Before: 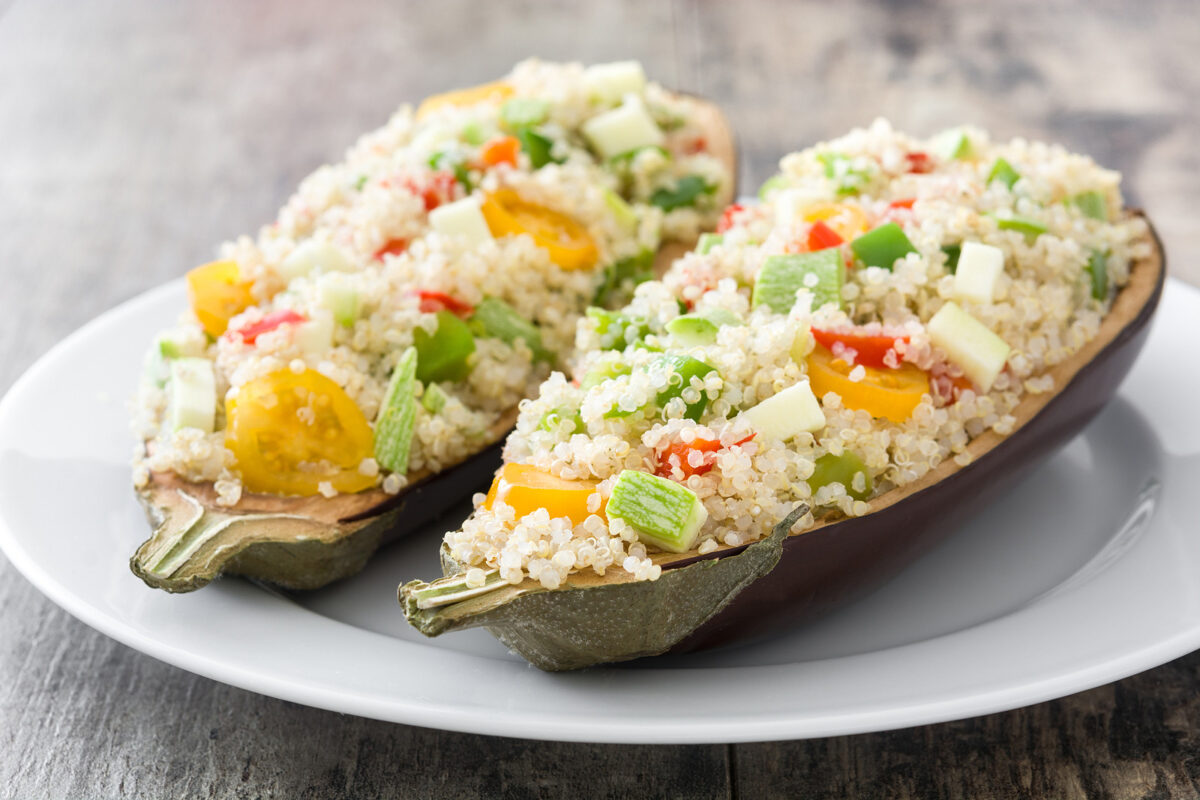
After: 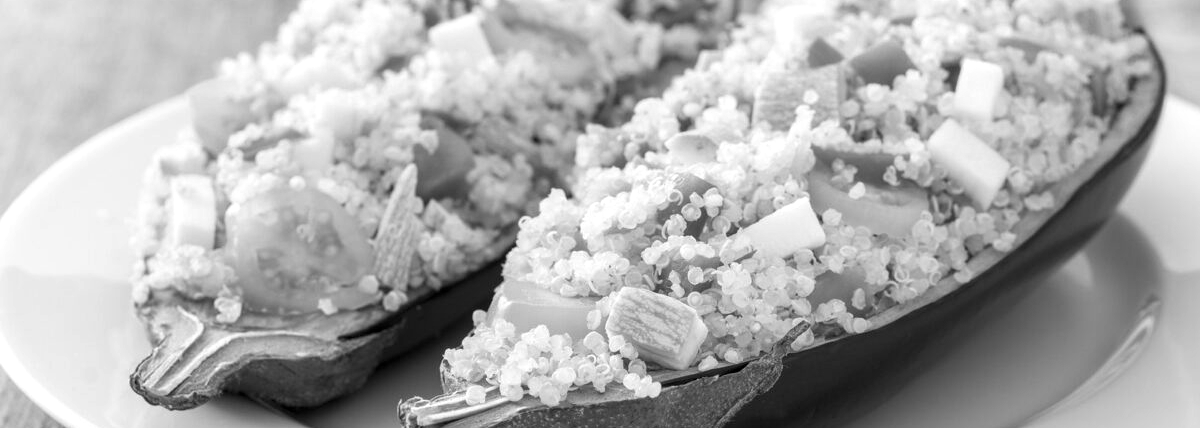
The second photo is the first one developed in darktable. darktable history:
monochrome: size 3.1
local contrast: detail 130%
crop and rotate: top 23.043%, bottom 23.437%
